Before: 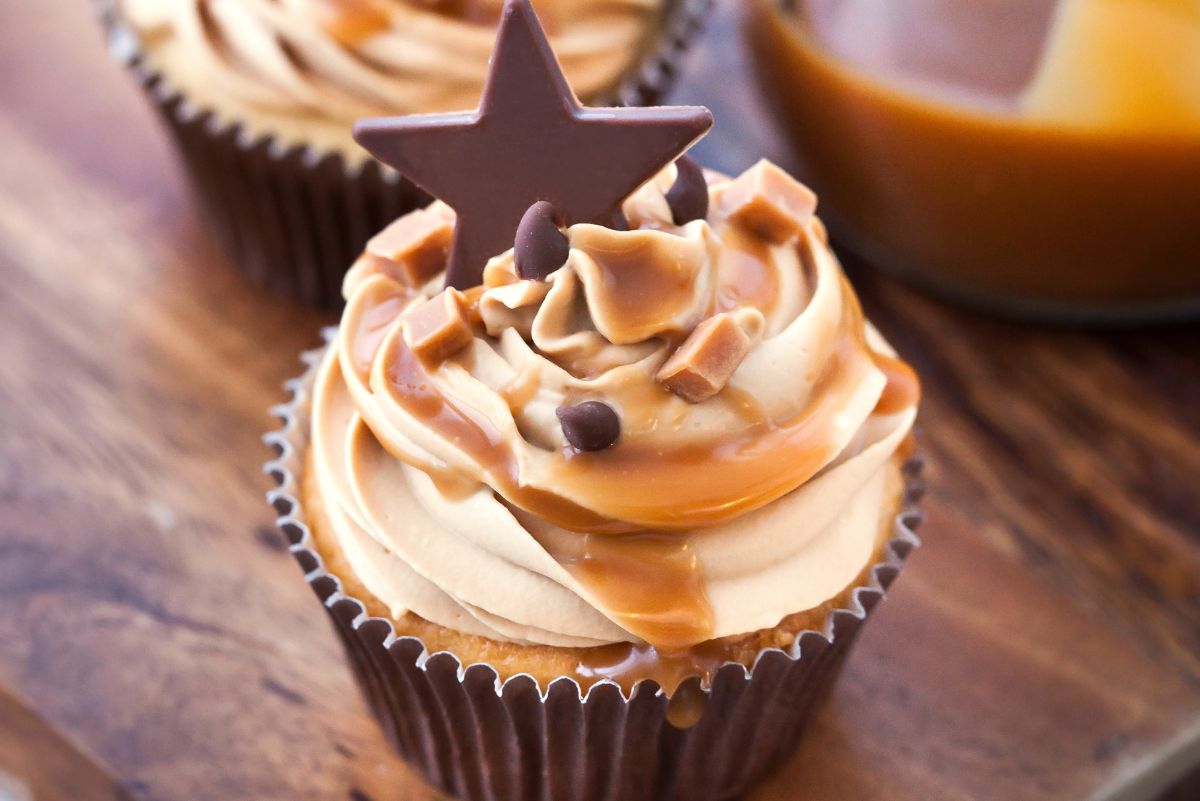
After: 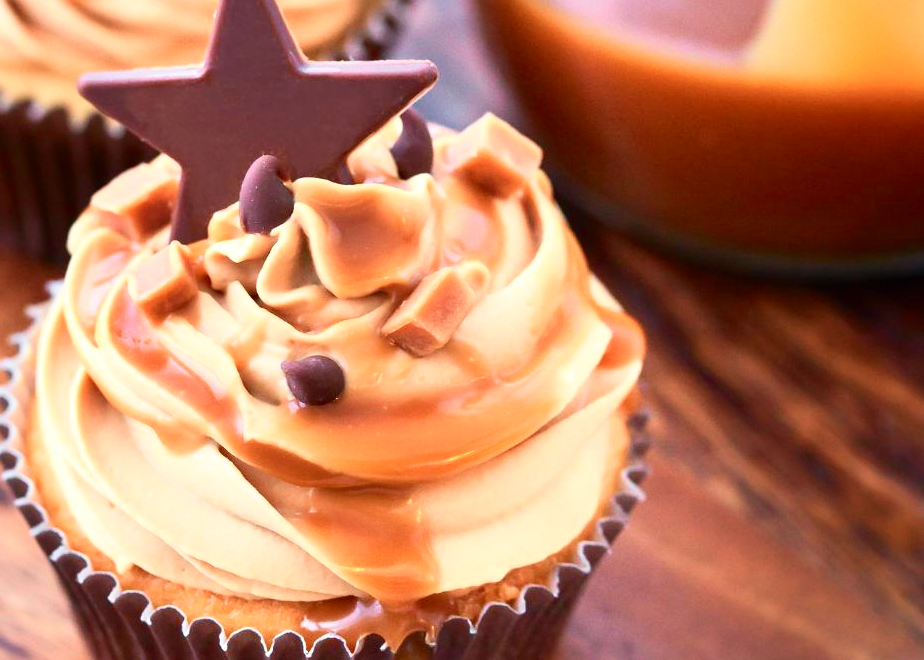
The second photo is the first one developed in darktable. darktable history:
tone curve: curves: ch0 [(0, 0) (0.051, 0.047) (0.102, 0.099) (0.258, 0.29) (0.442, 0.527) (0.695, 0.804) (0.88, 0.952) (1, 1)]; ch1 [(0, 0) (0.339, 0.298) (0.402, 0.363) (0.444, 0.415) (0.485, 0.469) (0.494, 0.493) (0.504, 0.501) (0.525, 0.534) (0.555, 0.593) (0.594, 0.648) (1, 1)]; ch2 [(0, 0) (0.48, 0.48) (0.504, 0.5) (0.535, 0.557) (0.581, 0.623) (0.649, 0.683) (0.824, 0.815) (1, 1)], color space Lab, independent channels, preserve colors none
crop: left 22.986%, top 5.844%, bottom 11.71%
